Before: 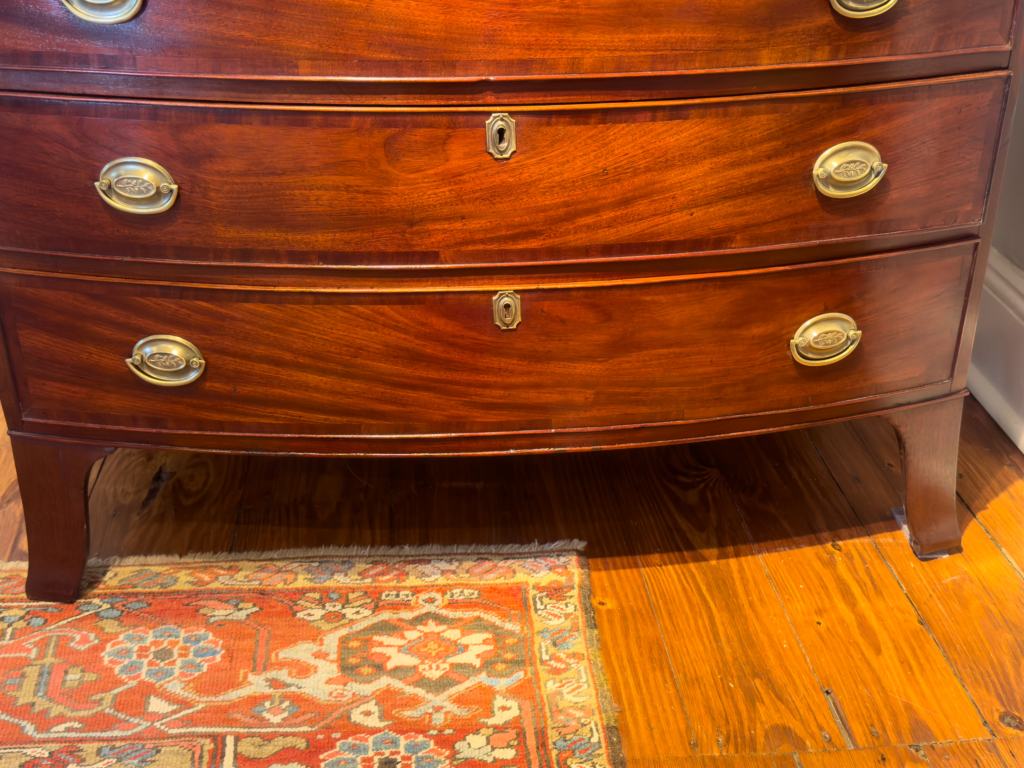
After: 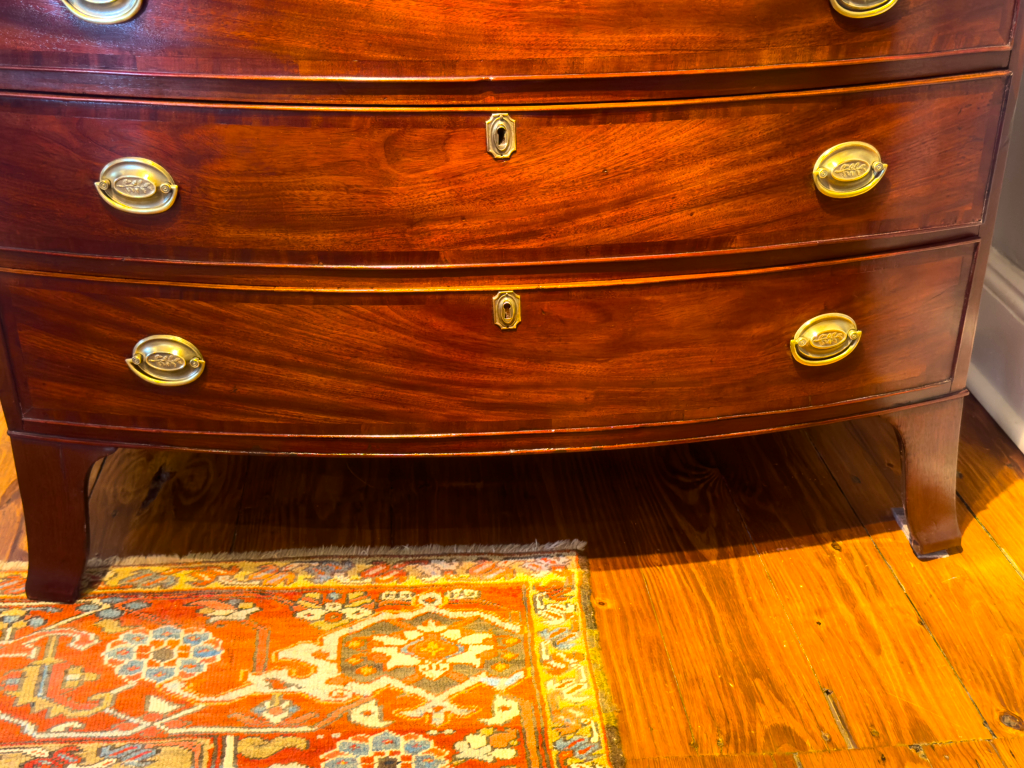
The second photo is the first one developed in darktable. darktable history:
color balance rgb: perceptual saturation grading › global saturation 25.425%, perceptual brilliance grading › highlights 13.715%, perceptual brilliance grading › mid-tones 8.714%, perceptual brilliance grading › shadows -17.185%
